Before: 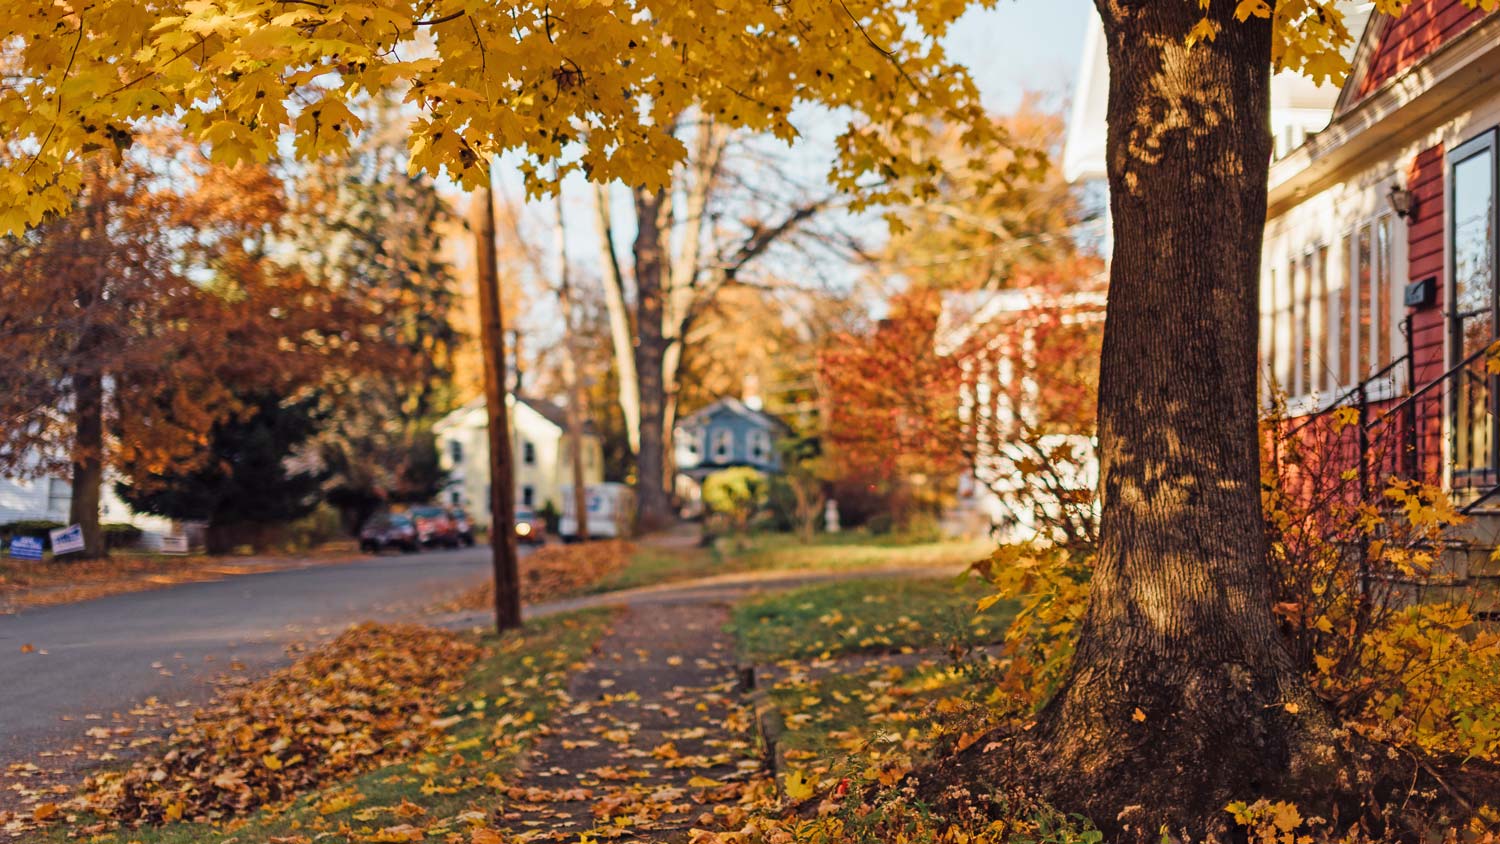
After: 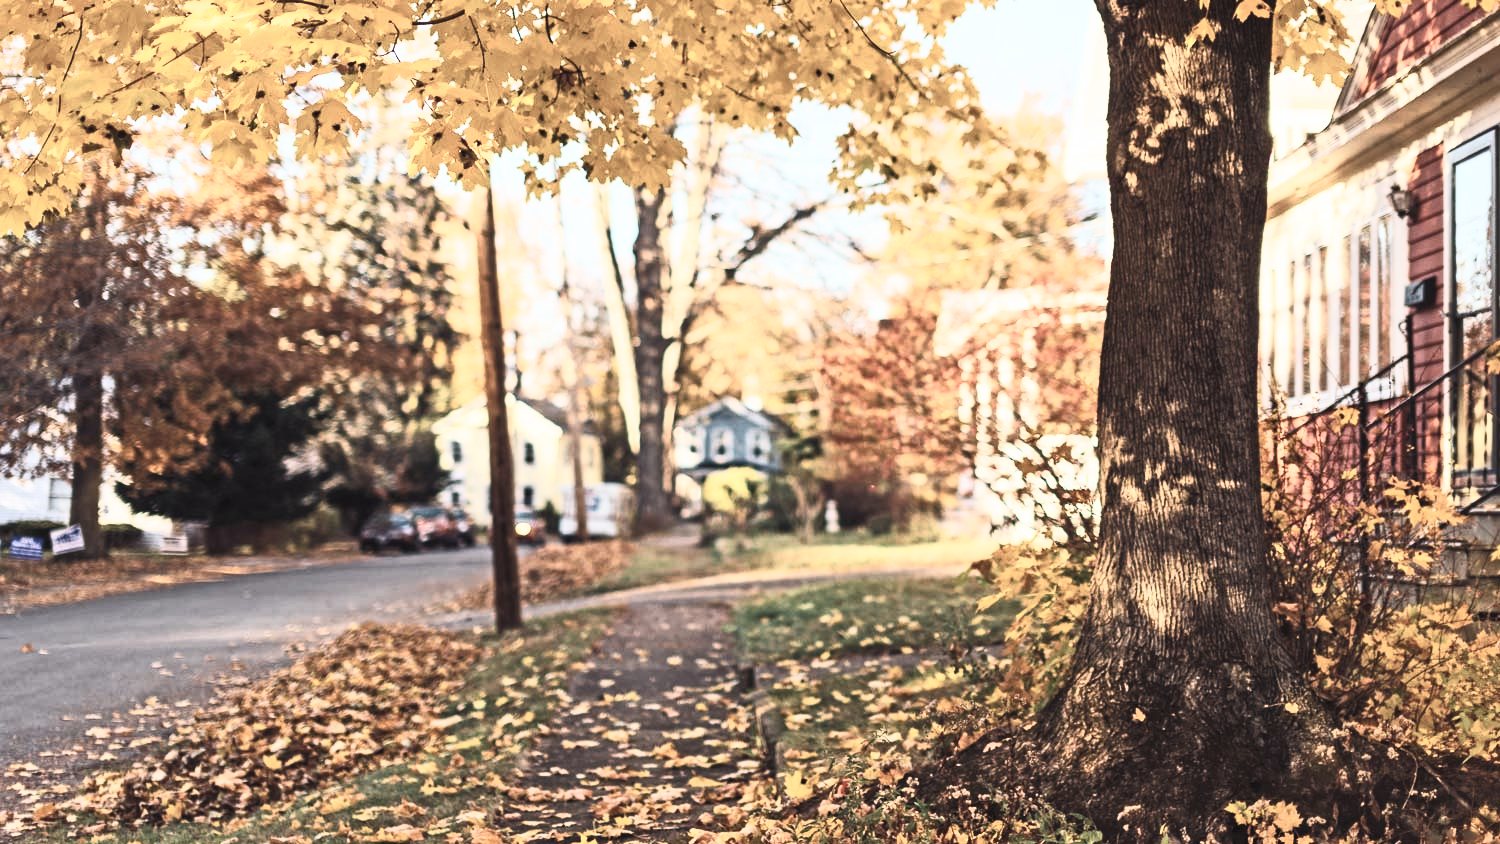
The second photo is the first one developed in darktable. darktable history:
contrast brightness saturation: contrast 0.57, brightness 0.576, saturation -0.346
